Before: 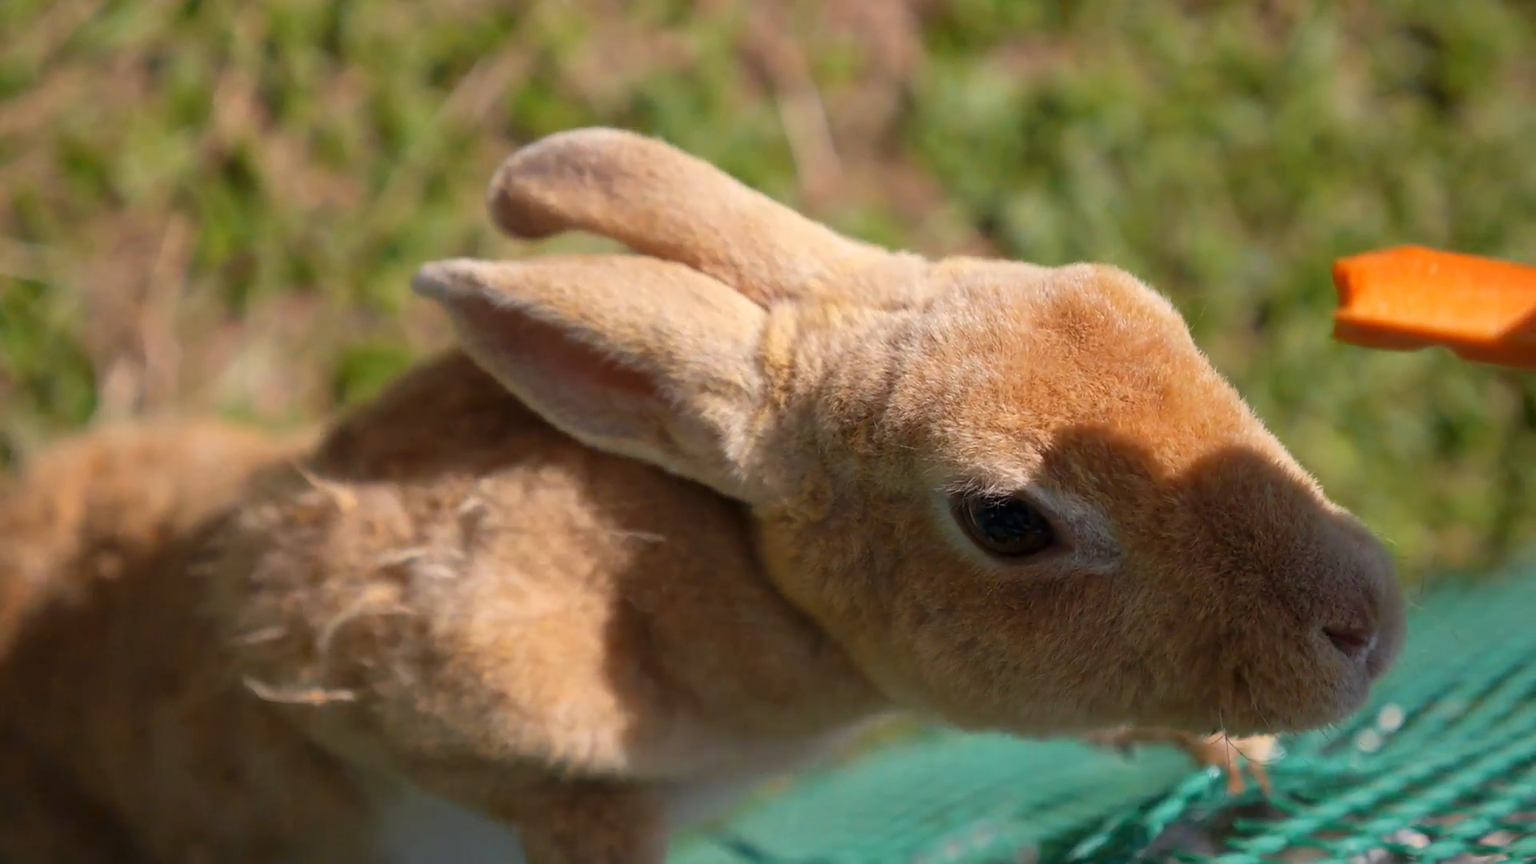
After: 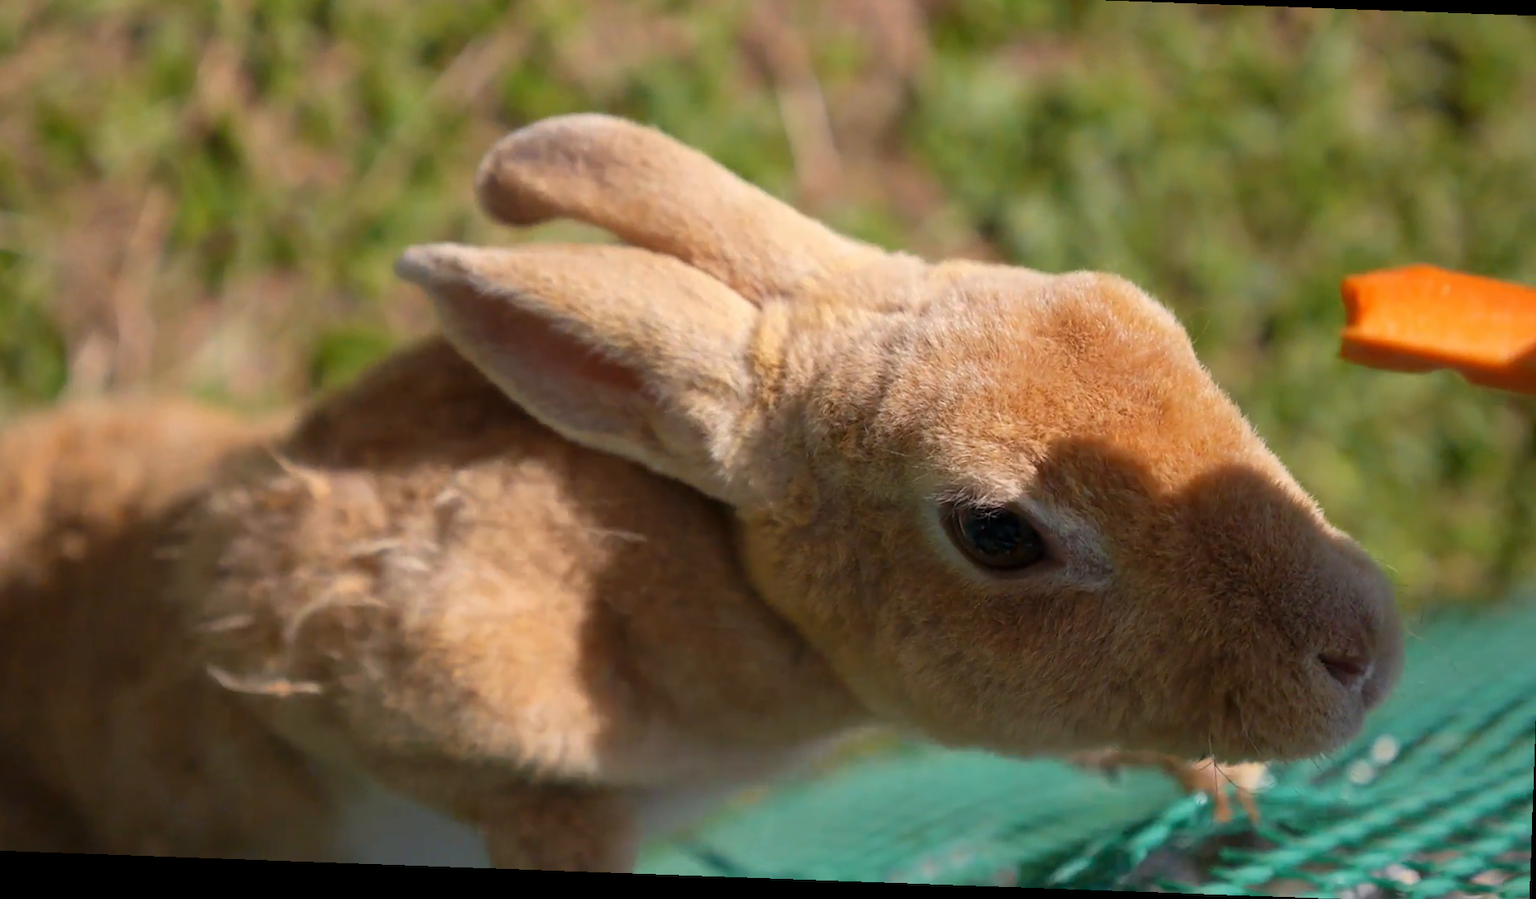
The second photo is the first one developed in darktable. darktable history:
crop and rotate: angle -2.06°, left 3.123%, top 4.248%, right 1.483%, bottom 0.548%
